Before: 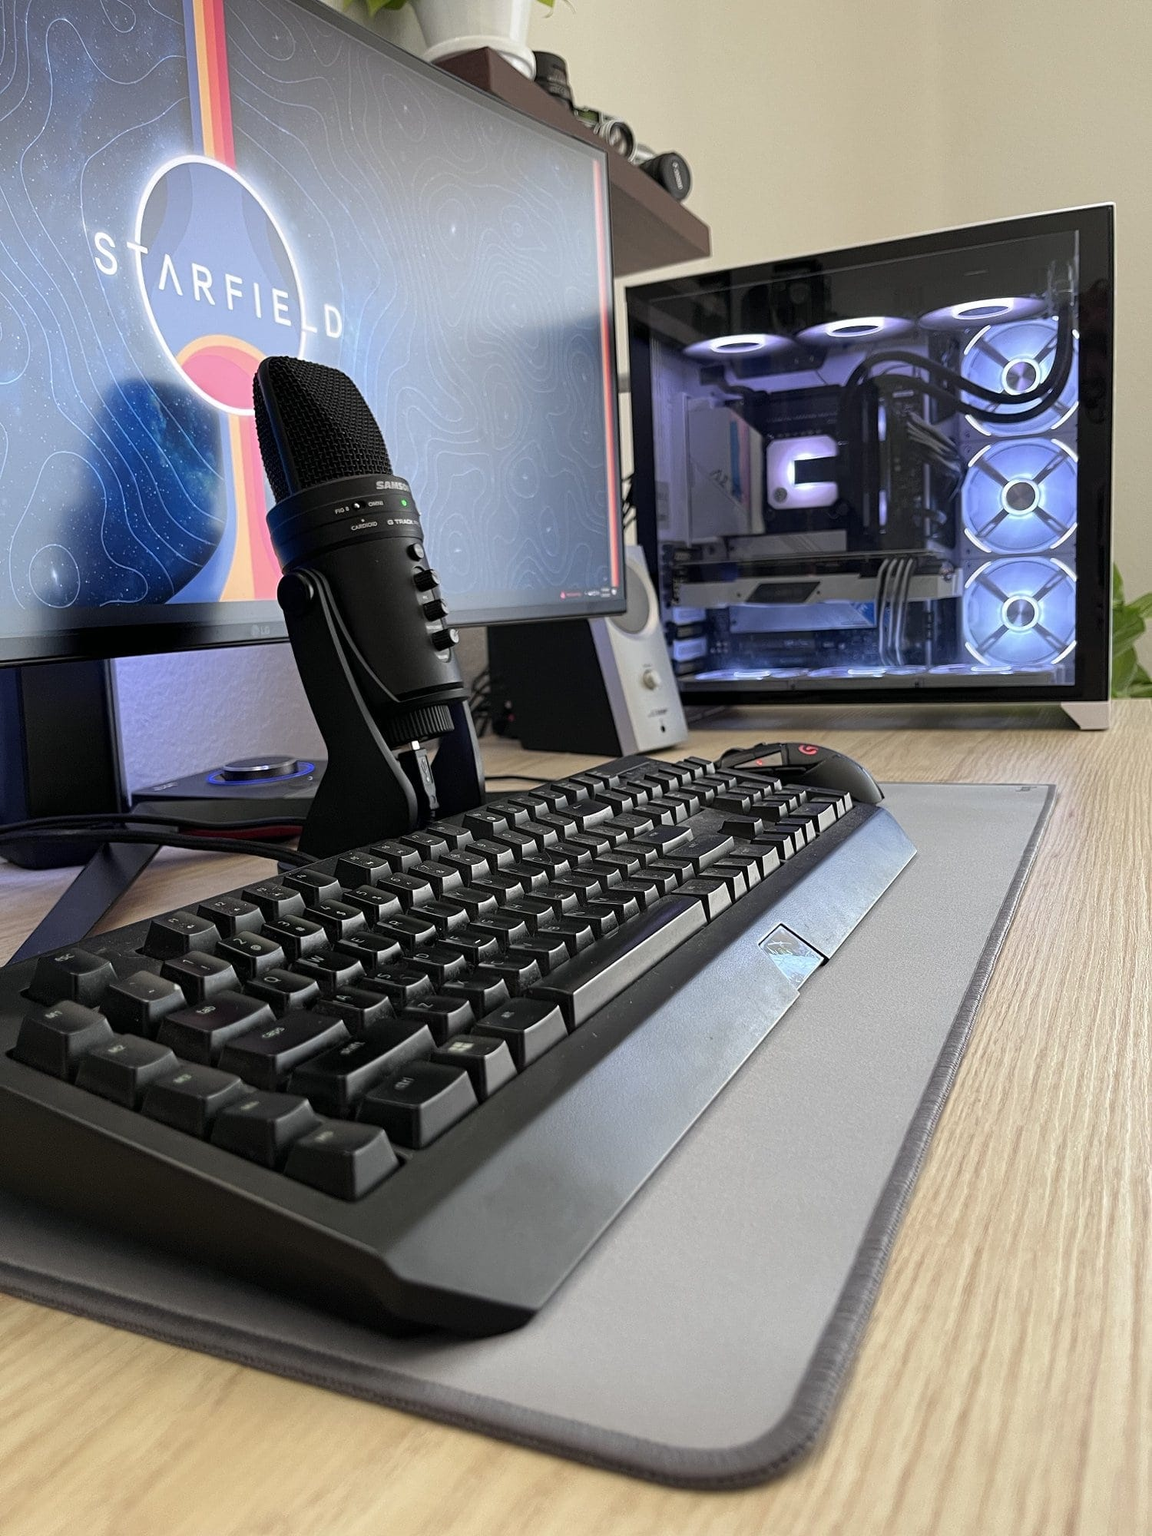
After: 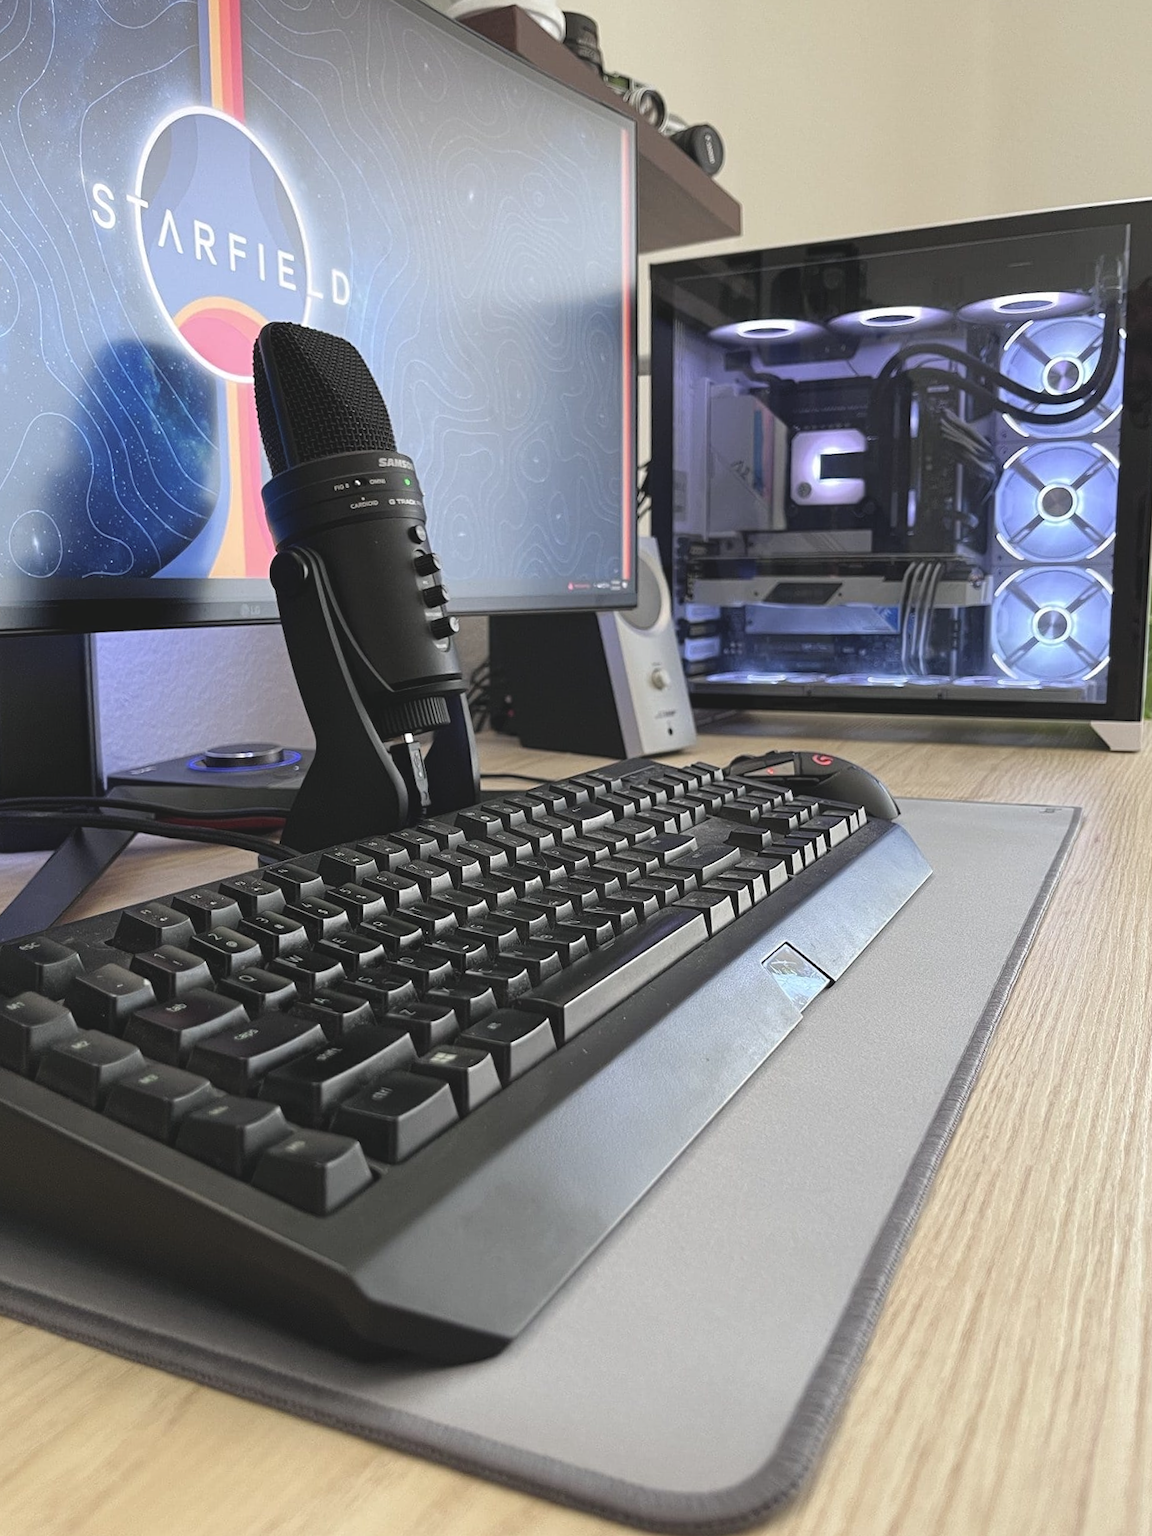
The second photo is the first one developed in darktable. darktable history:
color balance: lift [1.007, 1, 1, 1], gamma [1.097, 1, 1, 1]
crop and rotate: angle -2.38°
